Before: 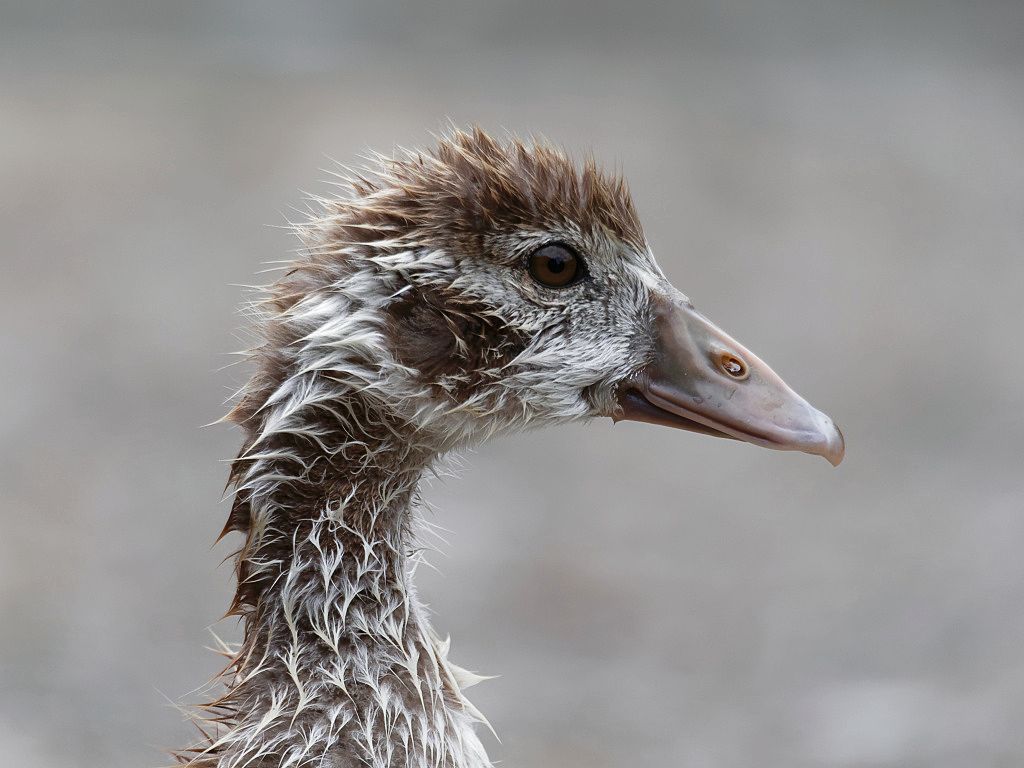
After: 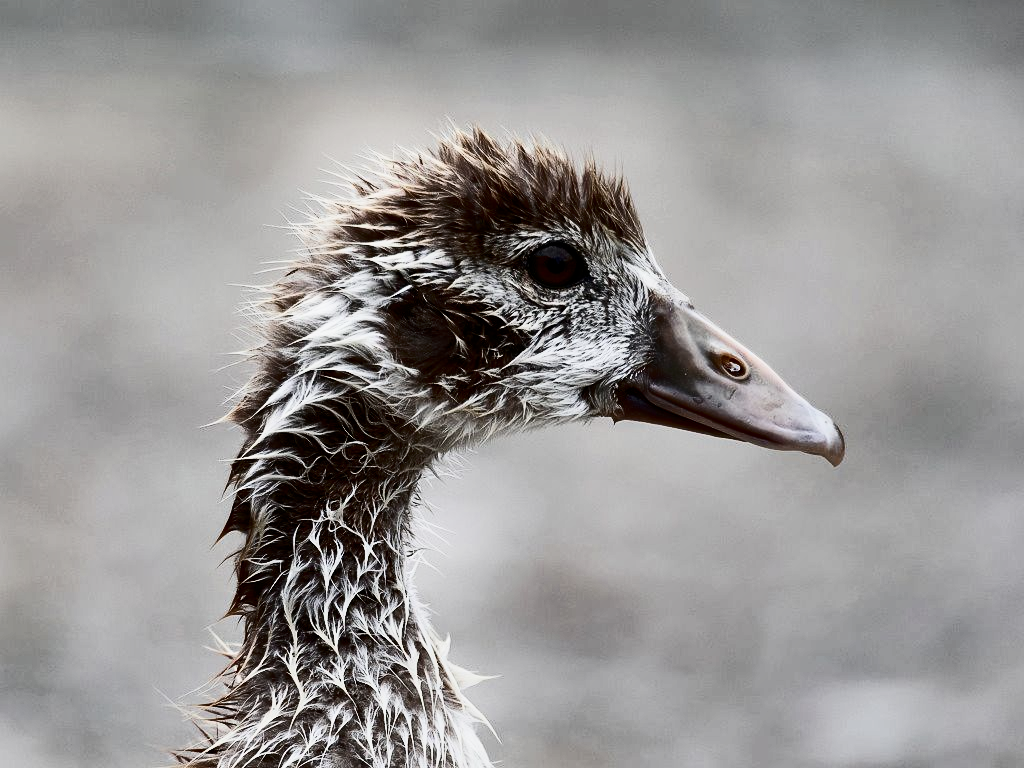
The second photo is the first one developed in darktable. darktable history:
shadows and highlights: radius 108.53, shadows 45.33, highlights -67.37, low approximation 0.01, soften with gaussian
contrast brightness saturation: contrast 0.51, saturation -0.096
filmic rgb: middle gray luminance 18.43%, black relative exposure -11.11 EV, white relative exposure 3.7 EV, target black luminance 0%, hardness 5.88, latitude 56.67%, contrast 0.965, shadows ↔ highlights balance 49.64%
